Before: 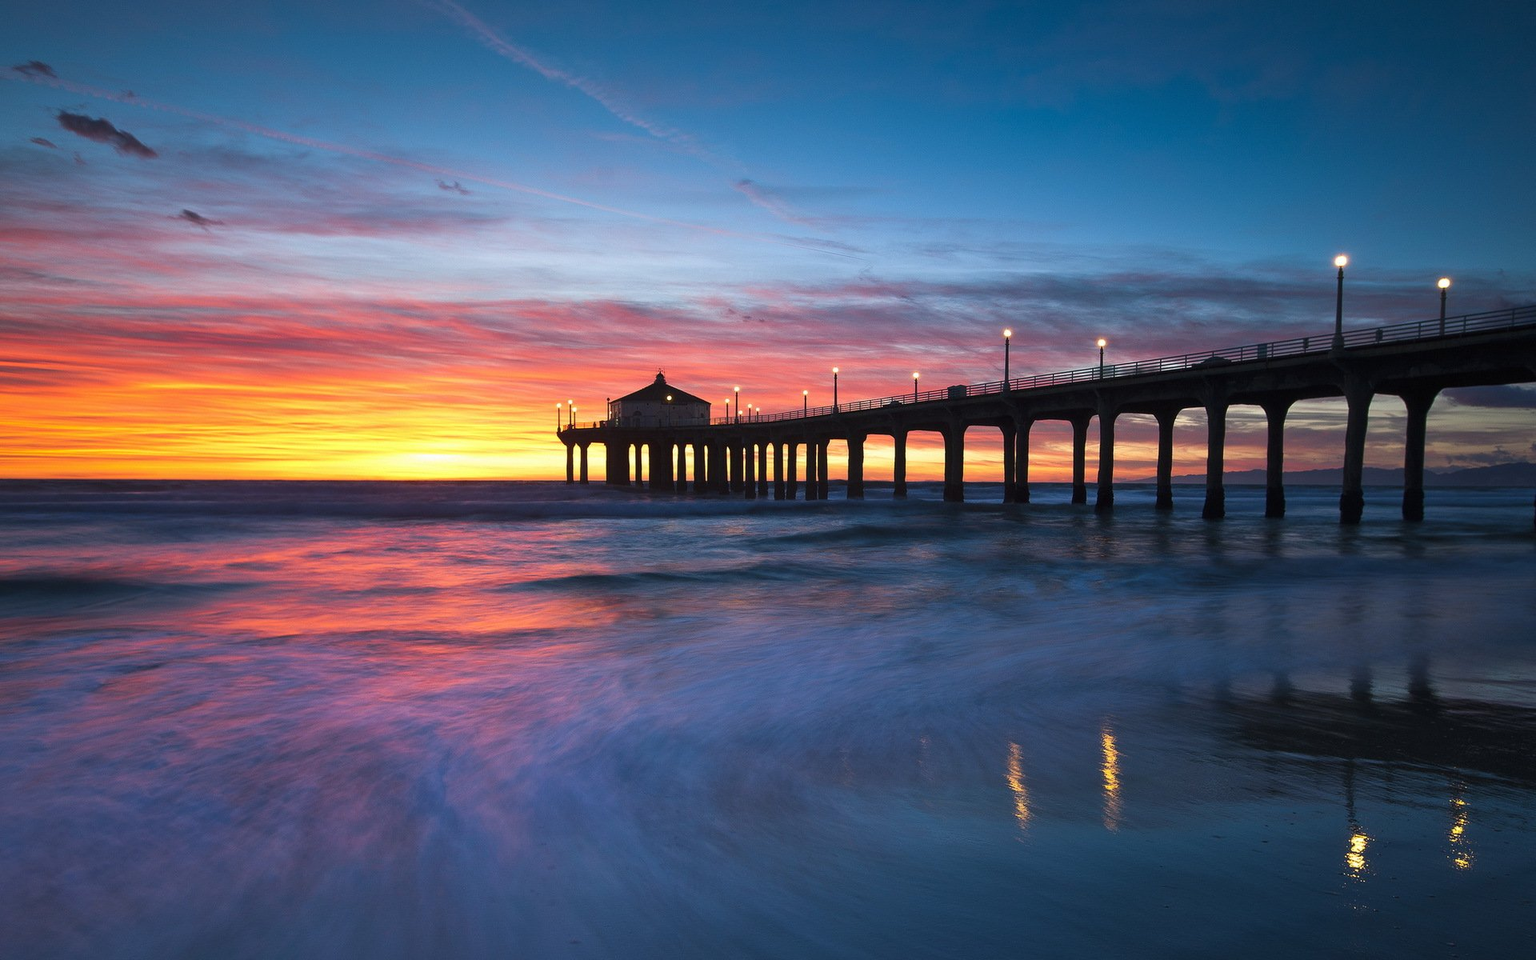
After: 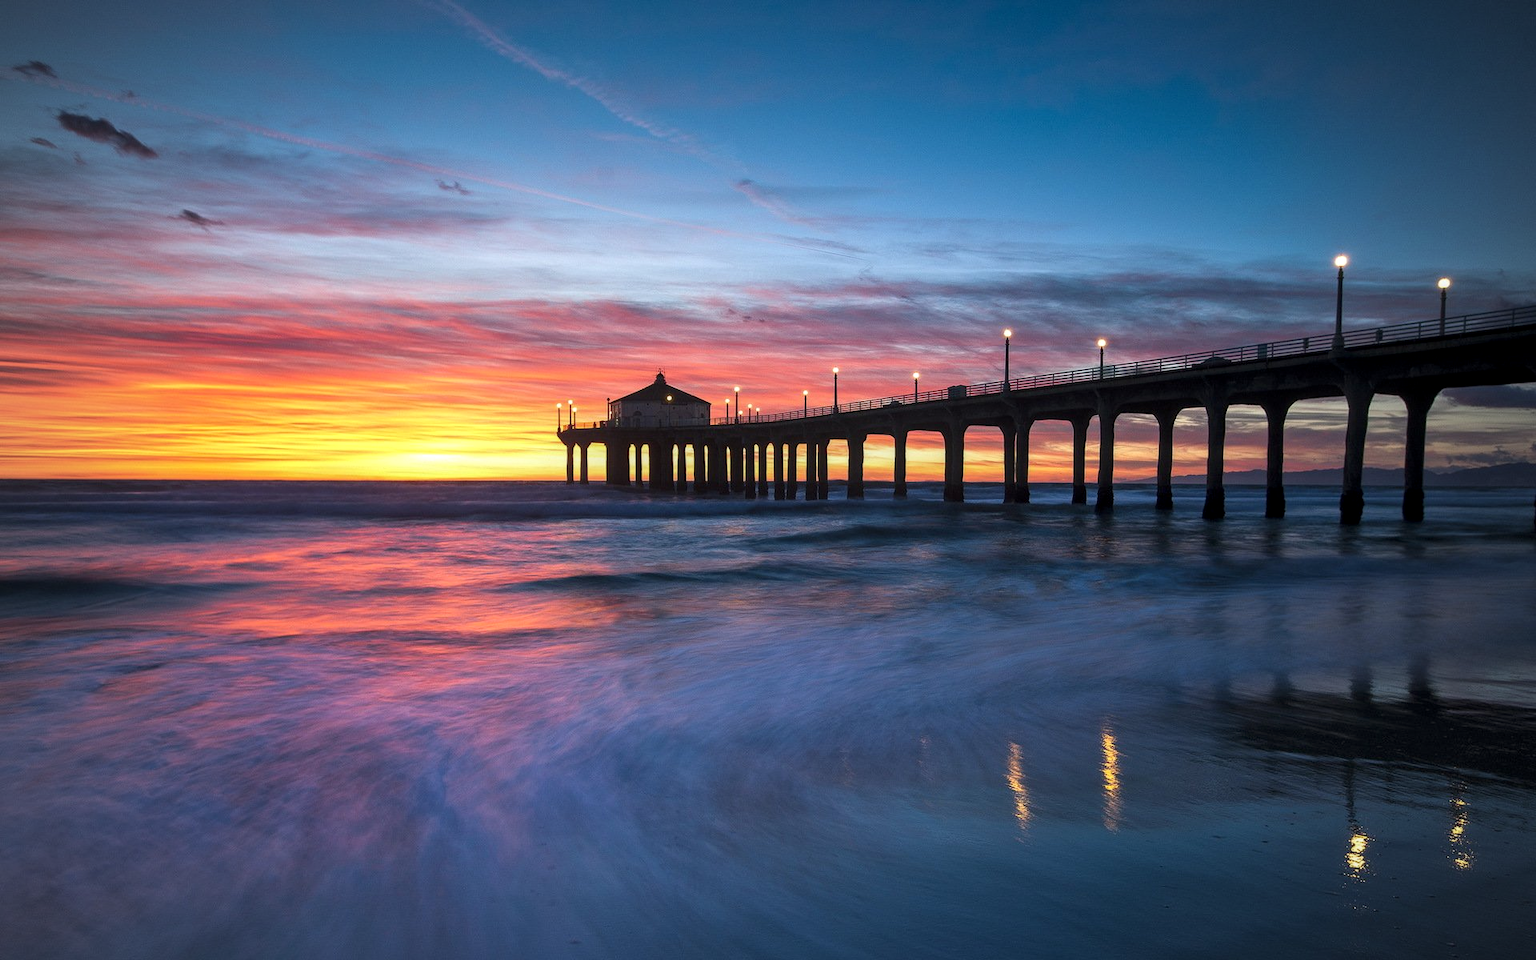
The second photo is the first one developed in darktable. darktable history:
vignetting: fall-off start 74.2%, fall-off radius 65.59%, brightness -0.283
local contrast: on, module defaults
